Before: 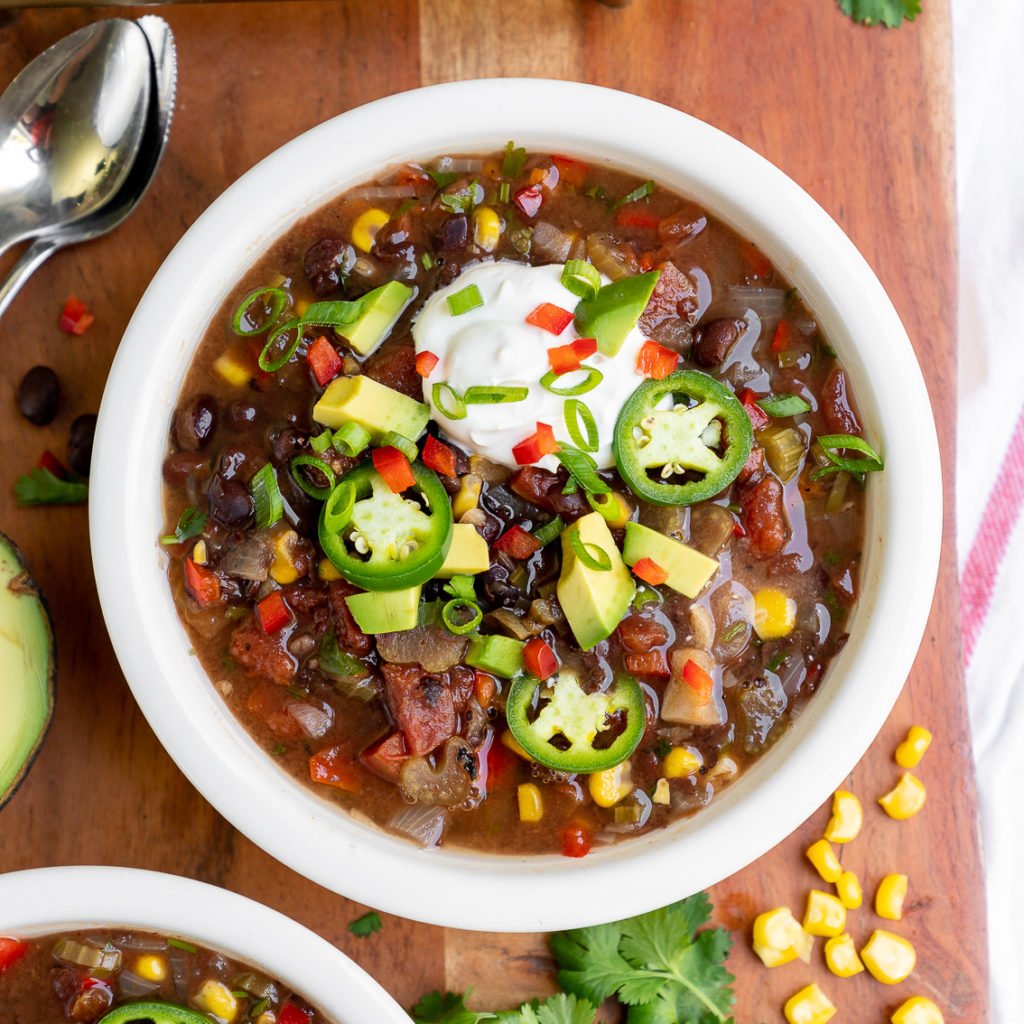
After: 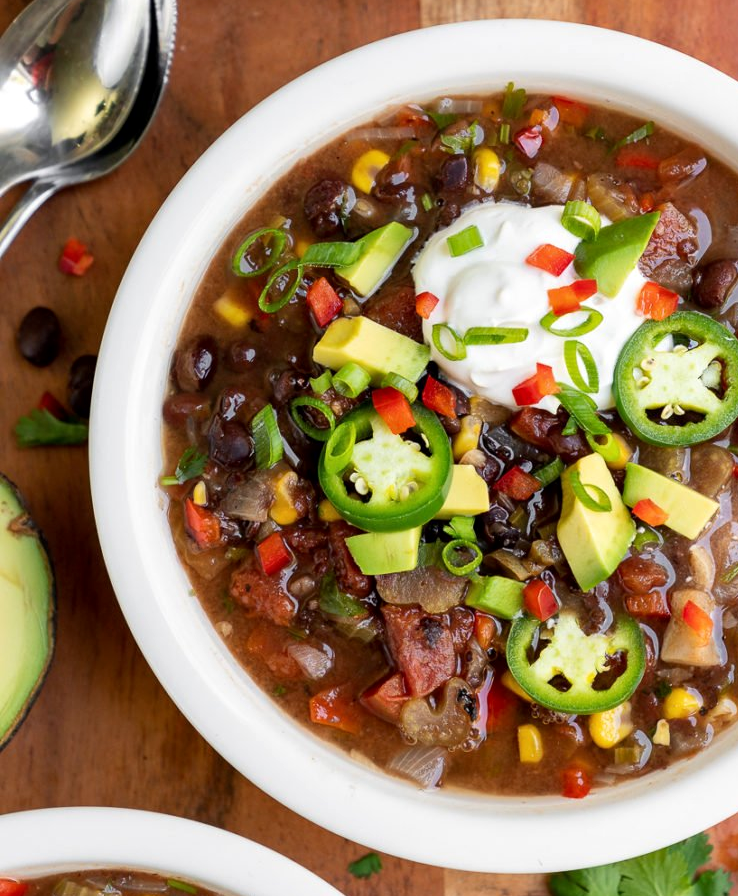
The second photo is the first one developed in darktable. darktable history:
local contrast: mode bilateral grid, contrast 20, coarseness 50, detail 120%, midtone range 0.2
crop: top 5.803%, right 27.864%, bottom 5.804%
